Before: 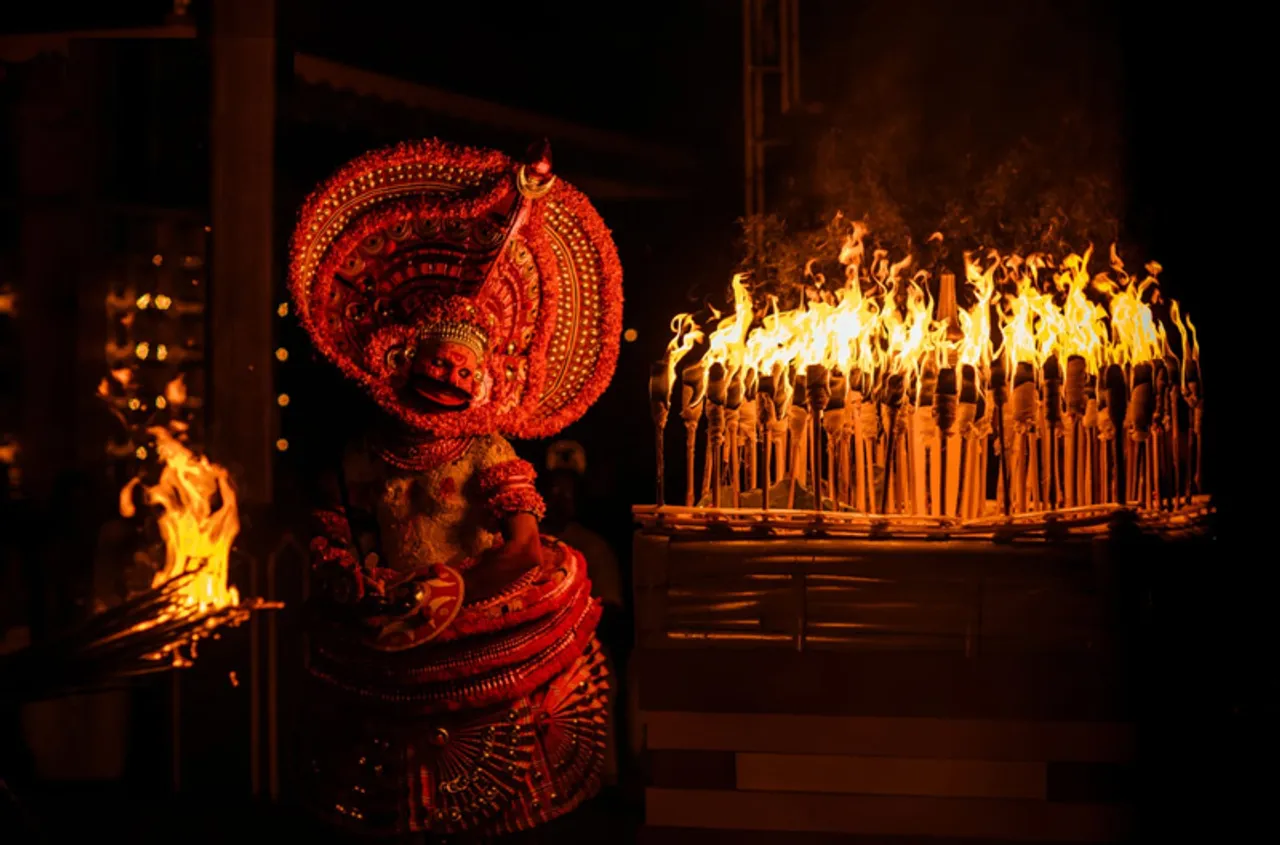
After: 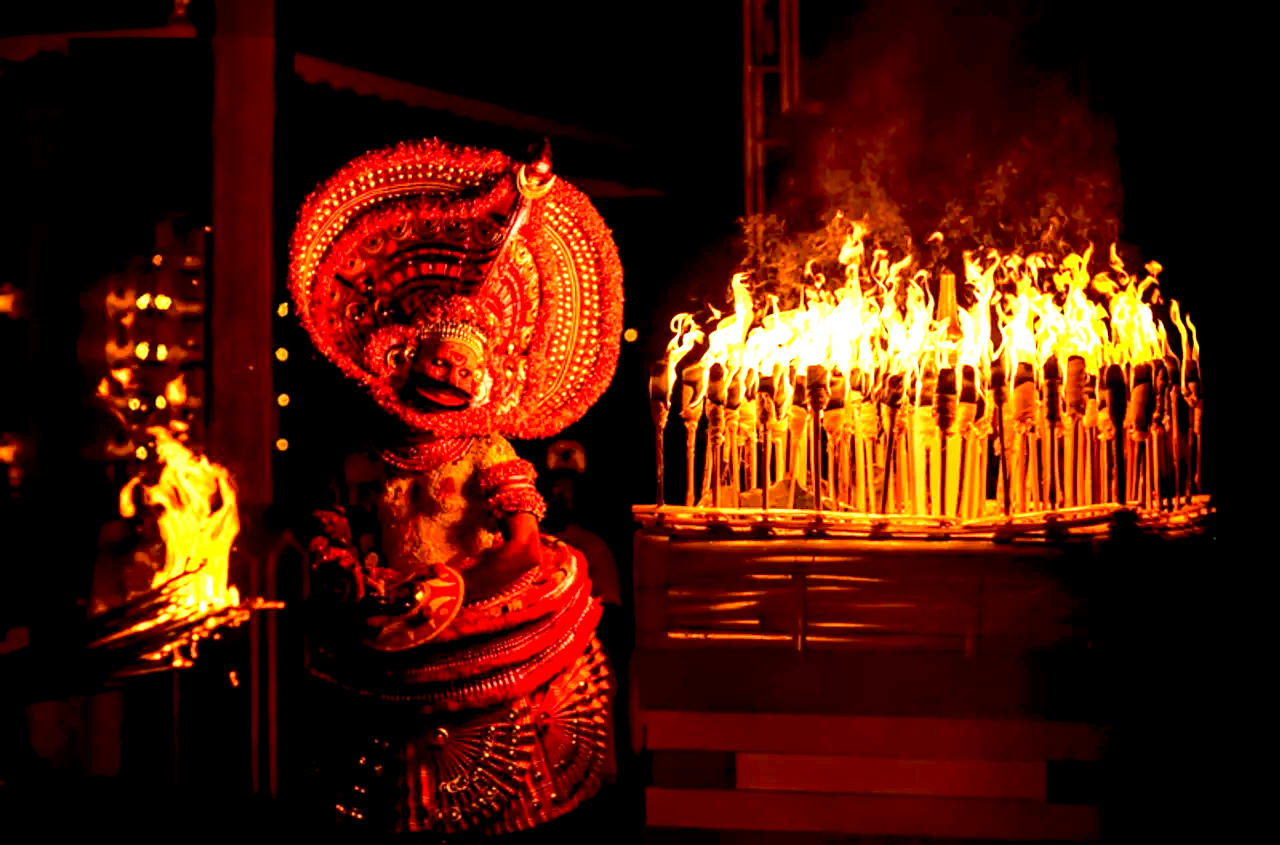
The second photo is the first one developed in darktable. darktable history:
exposure: black level correction 0.006, exposure 2.064 EV, compensate highlight preservation false
